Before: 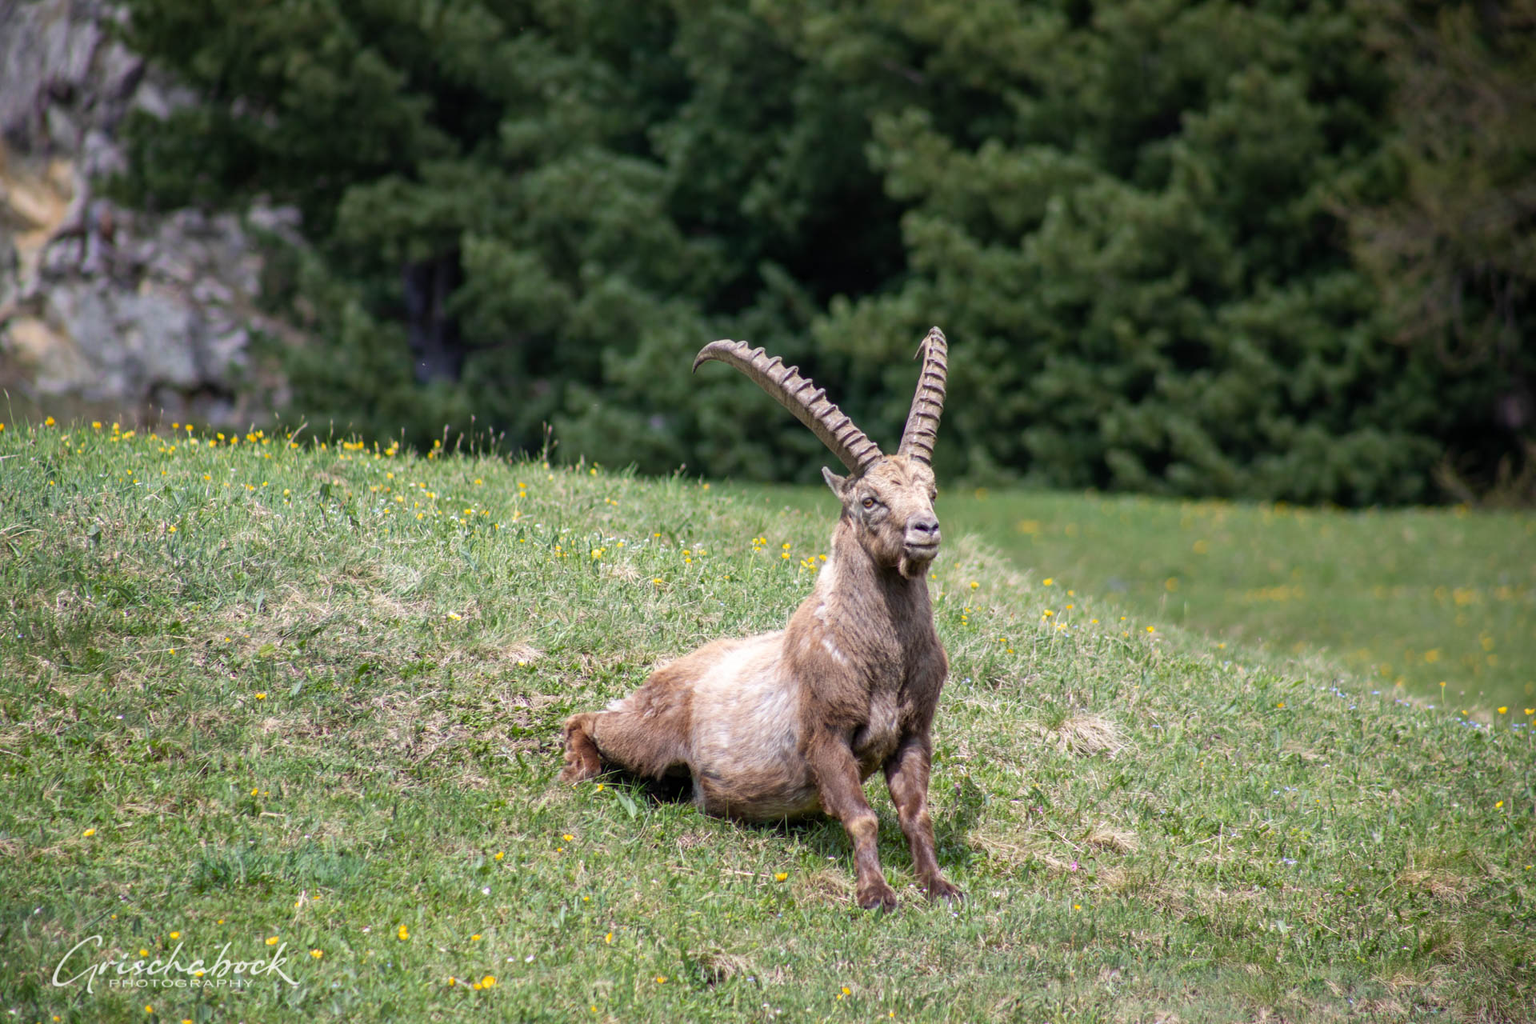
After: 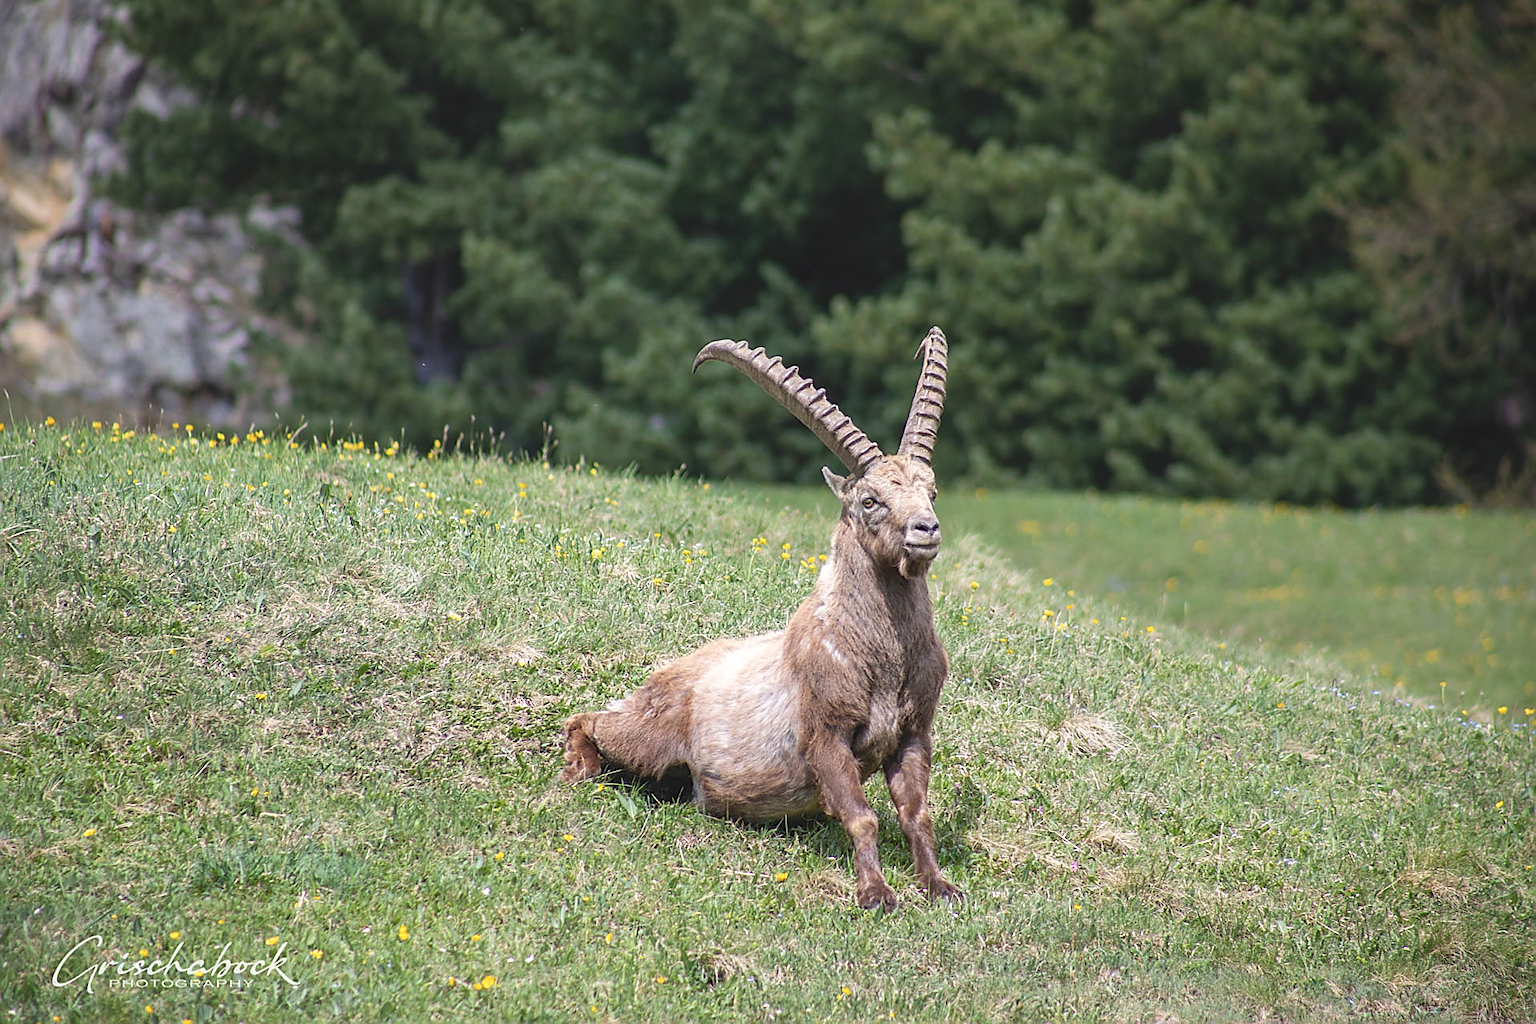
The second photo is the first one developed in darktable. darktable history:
color balance: lift [1.007, 1, 1, 1], gamma [1.097, 1, 1, 1]
sharpen: radius 1.4, amount 1.25, threshold 0.7
